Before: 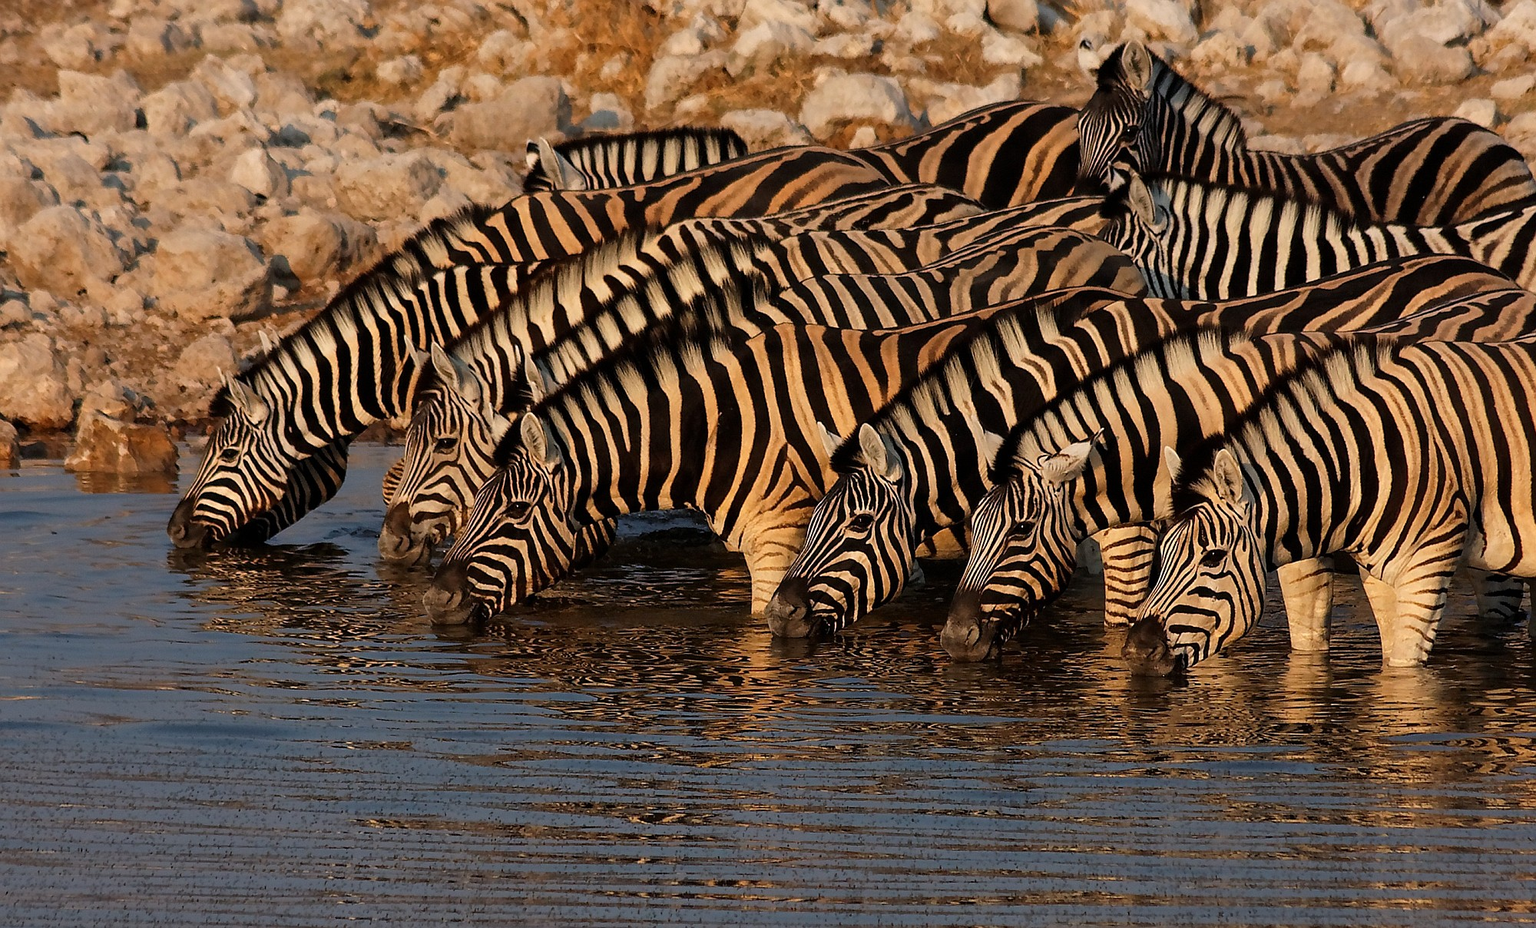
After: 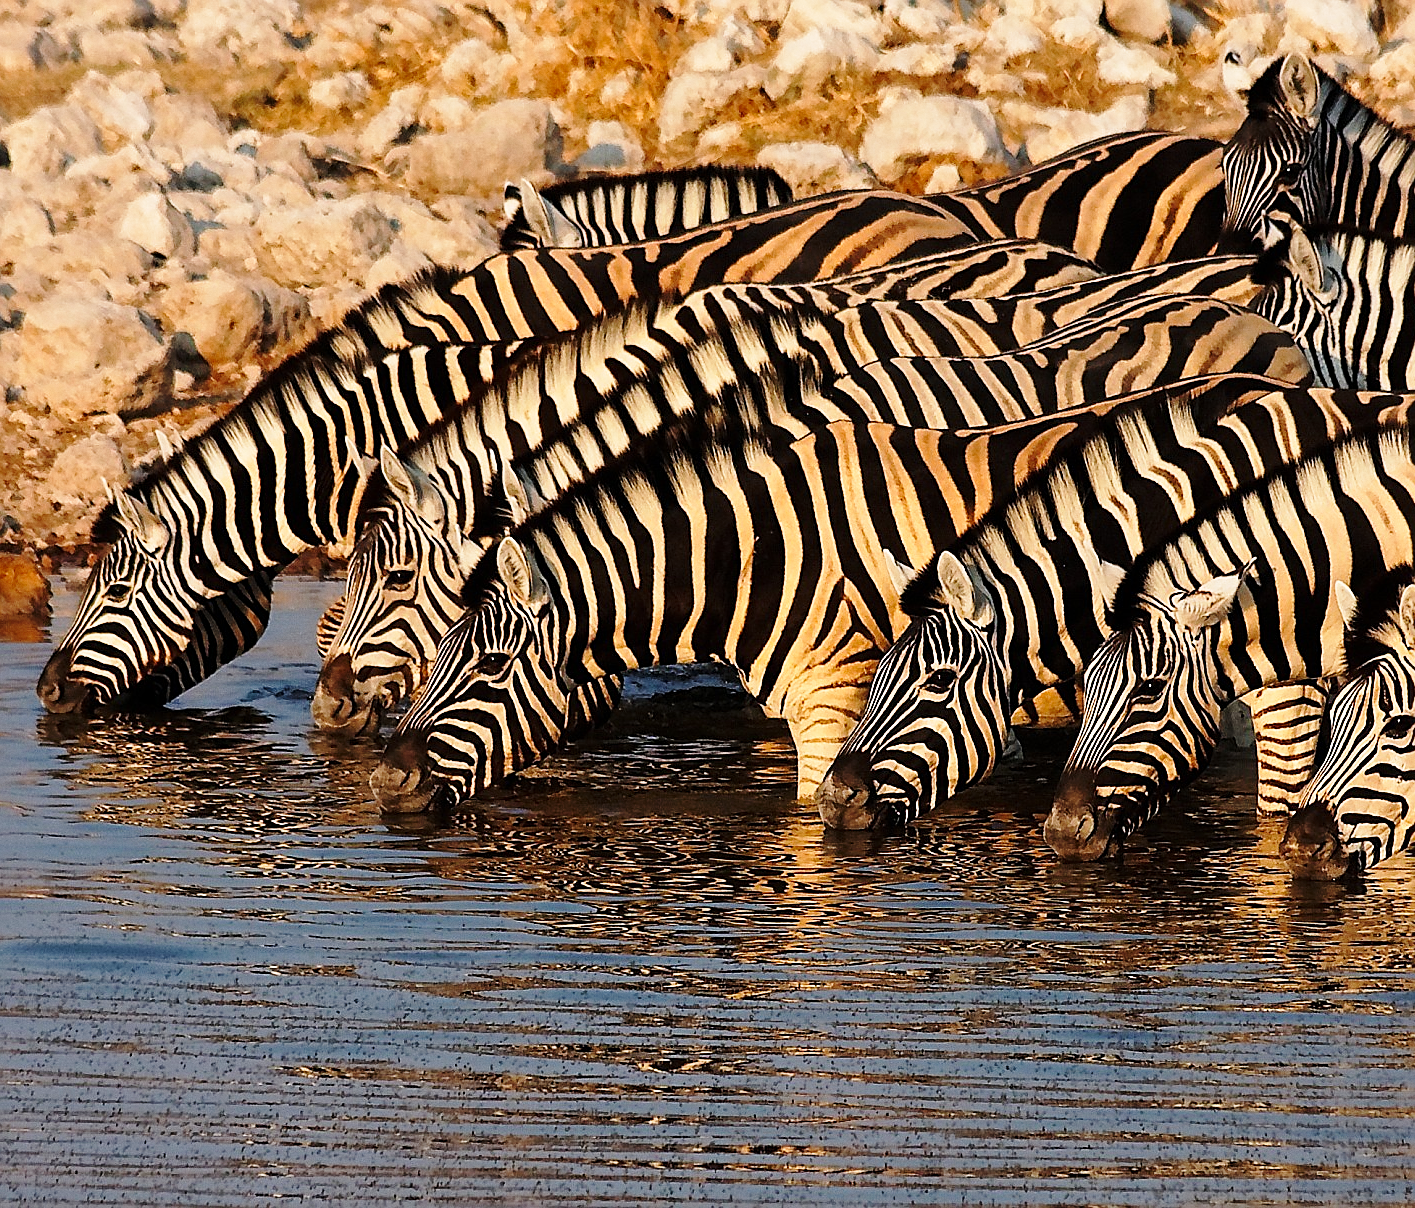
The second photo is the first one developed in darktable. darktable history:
crop and rotate: left 9.061%, right 20.142%
grain: coarseness 0.09 ISO, strength 10%
base curve: curves: ch0 [(0, 0) (0.028, 0.03) (0.121, 0.232) (0.46, 0.748) (0.859, 0.968) (1, 1)], preserve colors none
sharpen: on, module defaults
